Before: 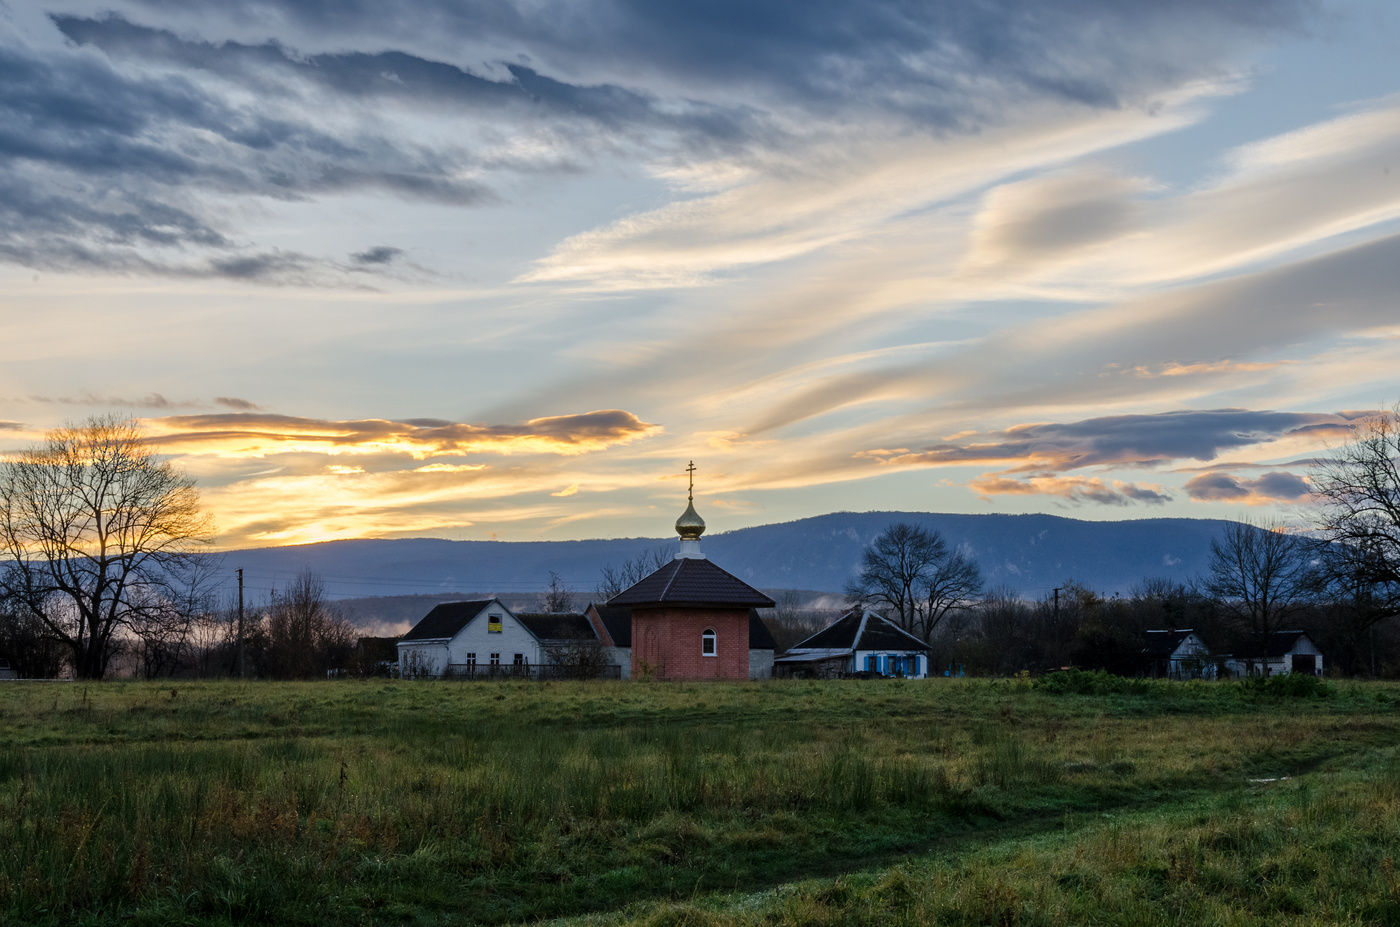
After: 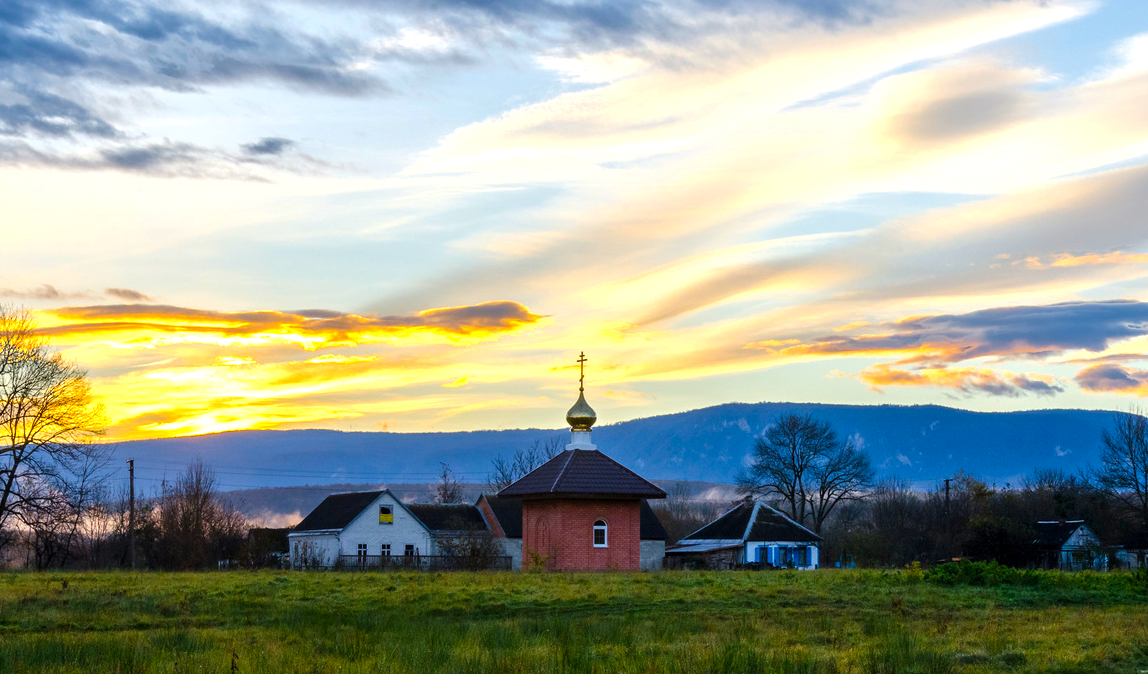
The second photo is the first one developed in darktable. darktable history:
crop: left 7.856%, top 11.836%, right 10.12%, bottom 15.387%
color balance rgb: linear chroma grading › global chroma 20%, perceptual saturation grading › global saturation 25%, perceptual brilliance grading › global brilliance 20%, global vibrance 20%
